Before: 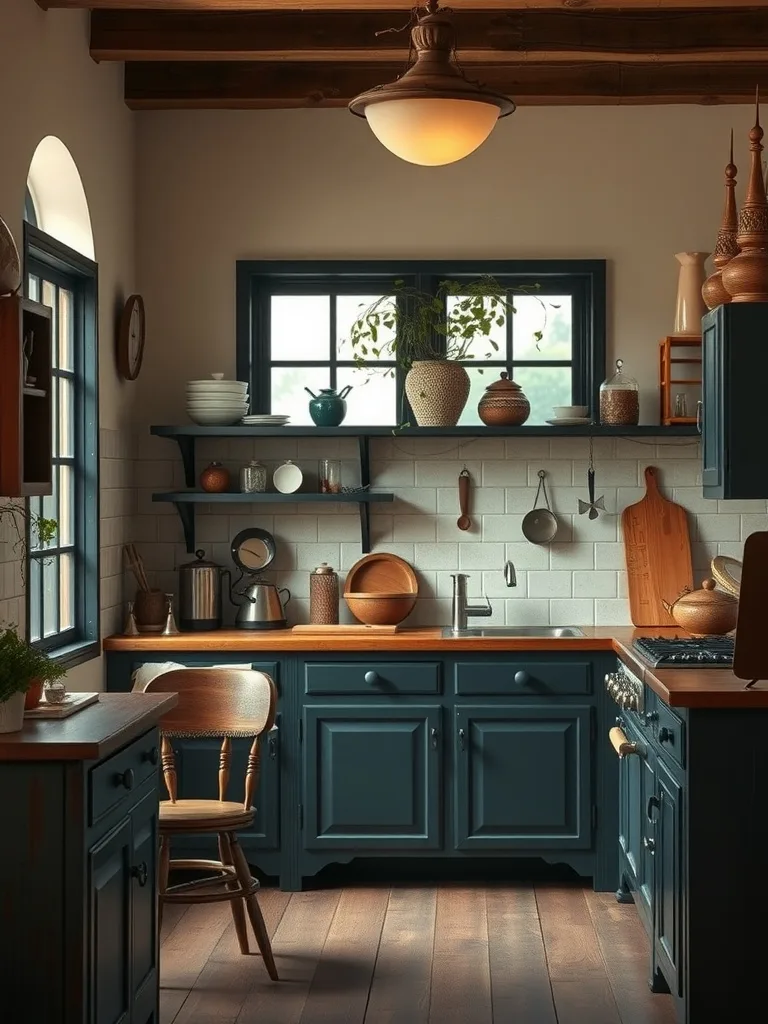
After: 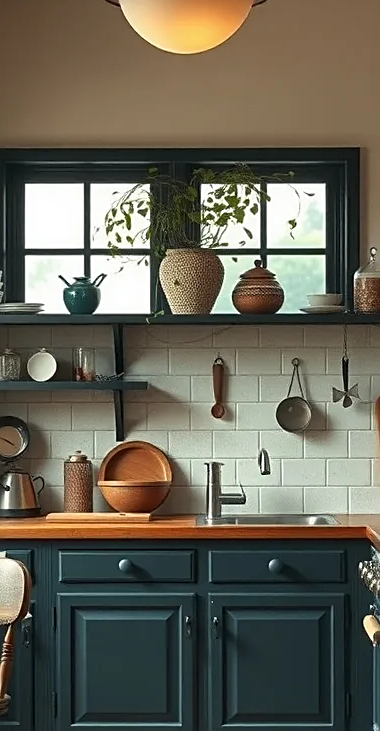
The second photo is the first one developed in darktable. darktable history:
crop: left 32.075%, top 10.976%, right 18.355%, bottom 17.596%
sharpen: on, module defaults
